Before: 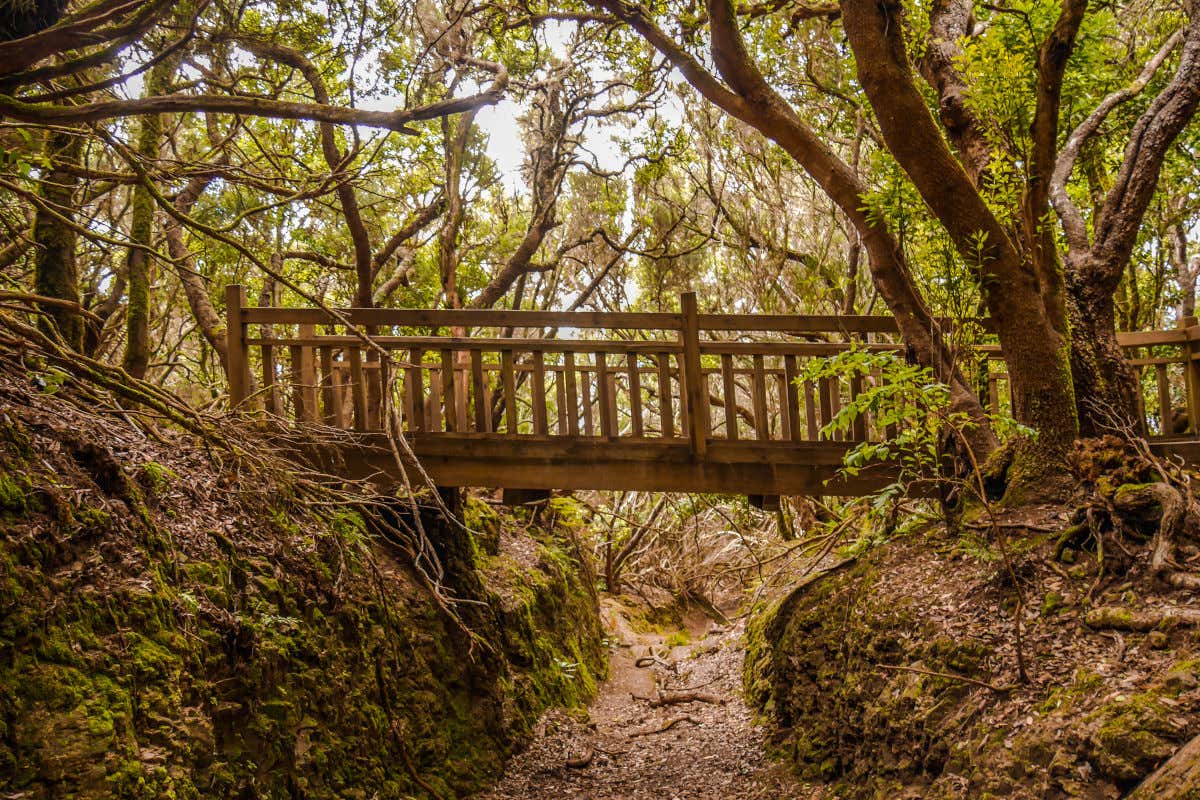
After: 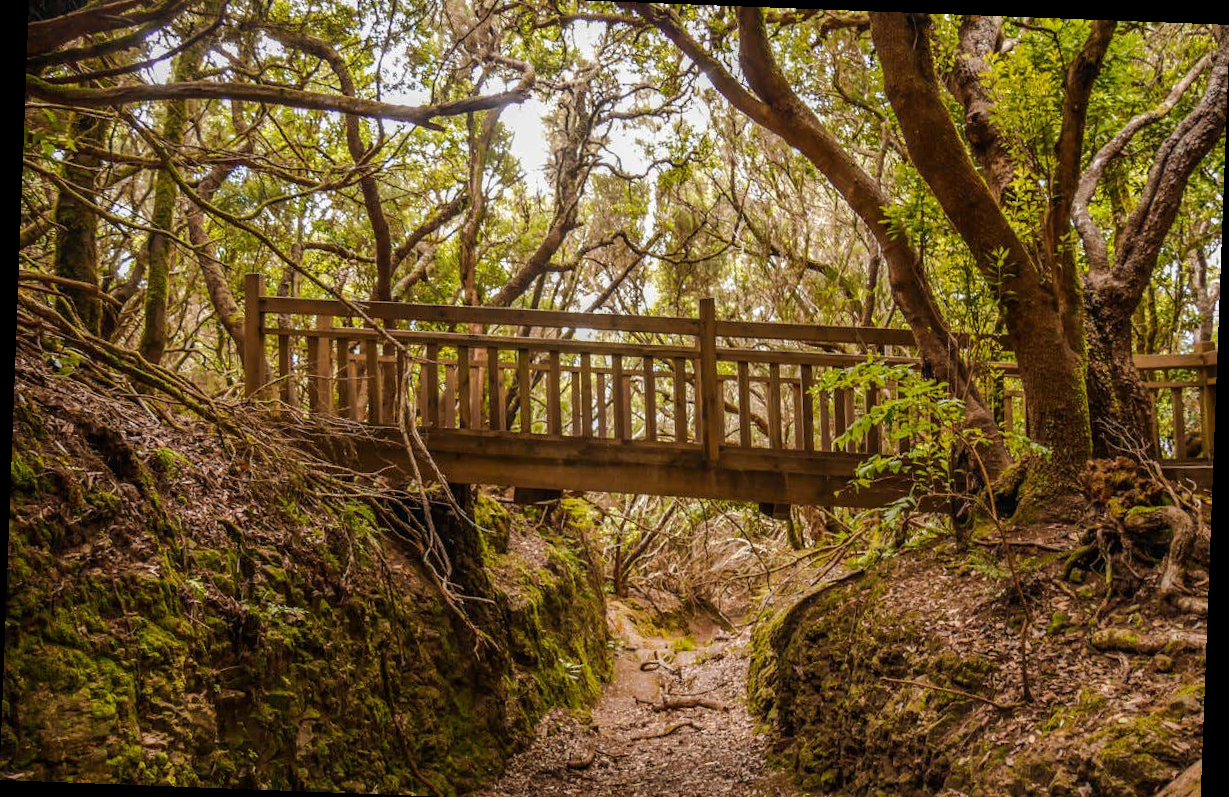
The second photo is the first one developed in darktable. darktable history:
rotate and perspective: rotation 2.17°, automatic cropping off
crop and rotate: top 2.479%, bottom 3.018%
